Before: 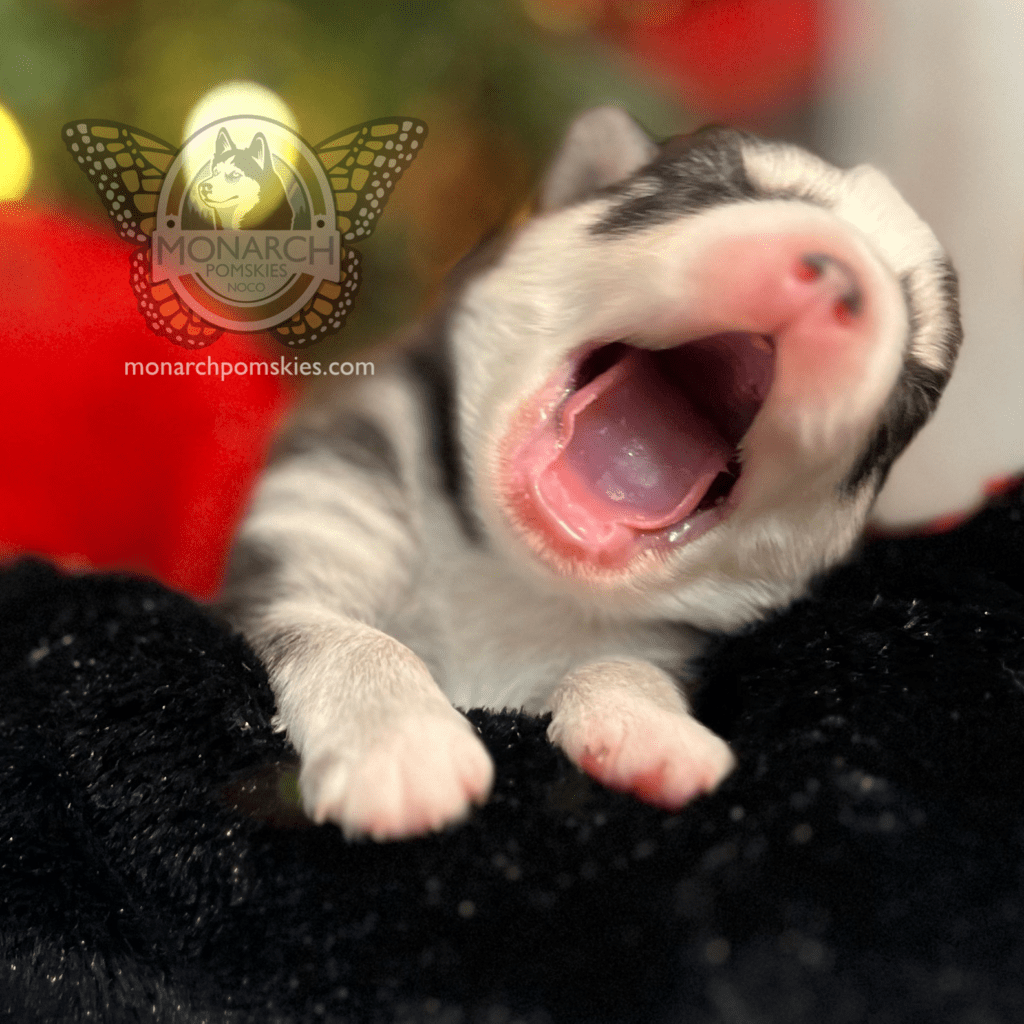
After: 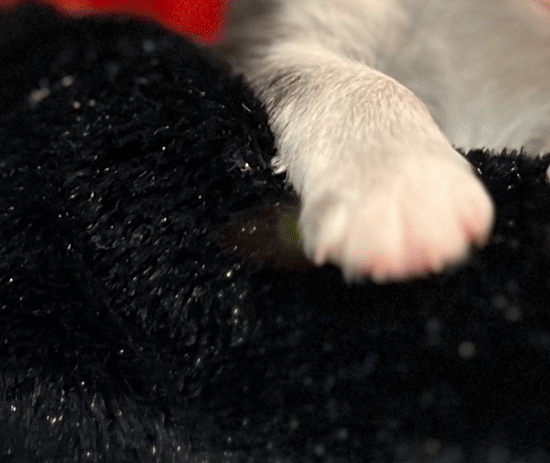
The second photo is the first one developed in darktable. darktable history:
sharpen: amount 0.204
crop and rotate: top 54.599%, right 46.195%, bottom 0.172%
